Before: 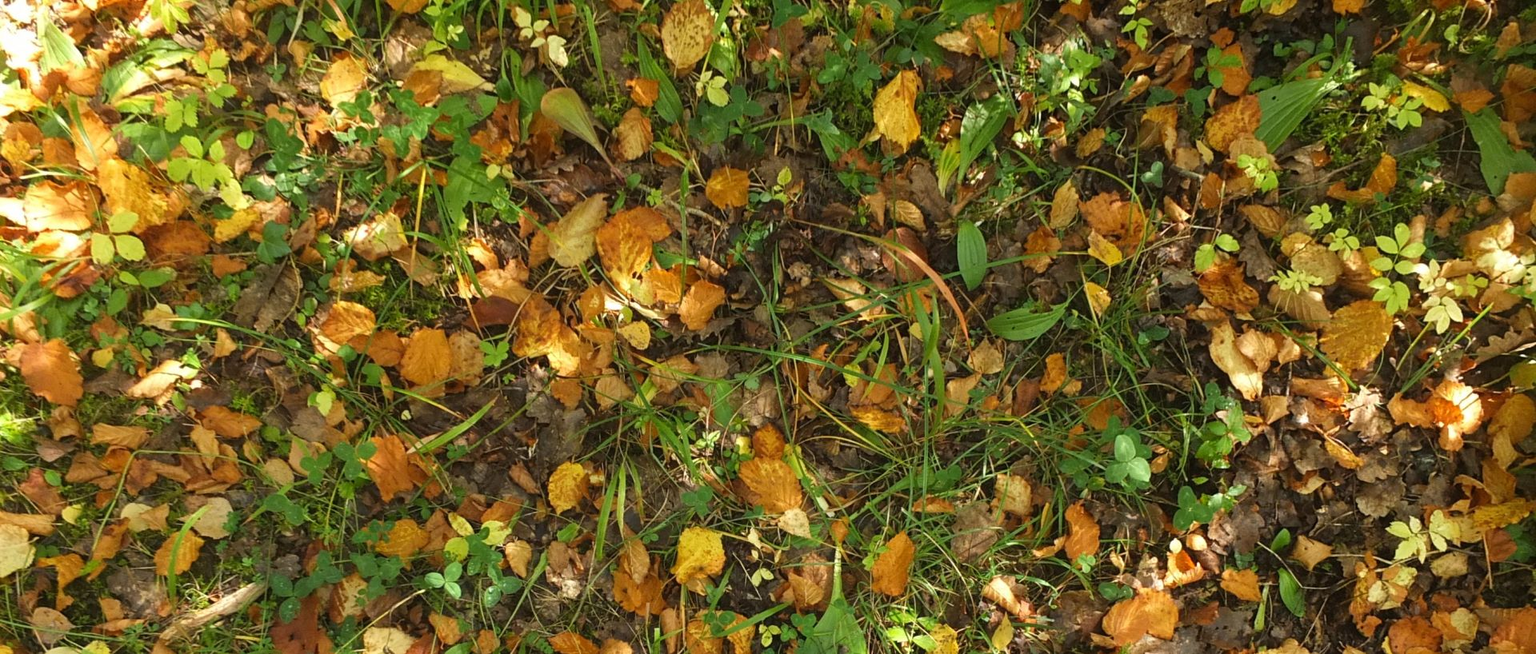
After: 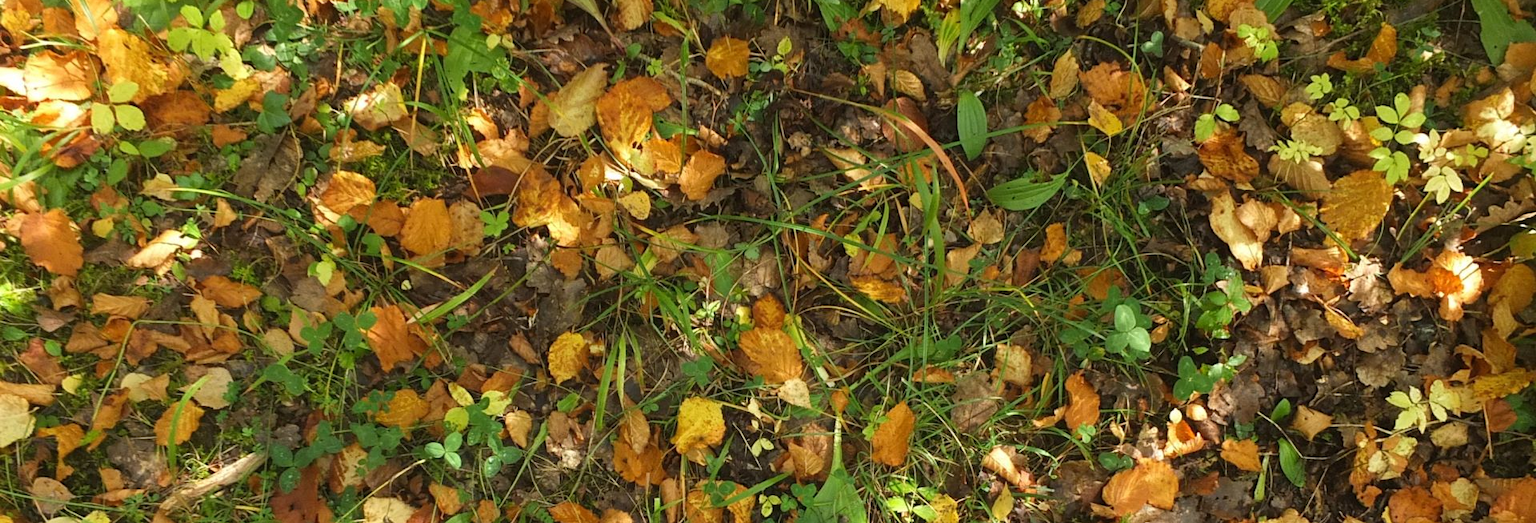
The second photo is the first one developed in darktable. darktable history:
crop and rotate: top 19.942%
